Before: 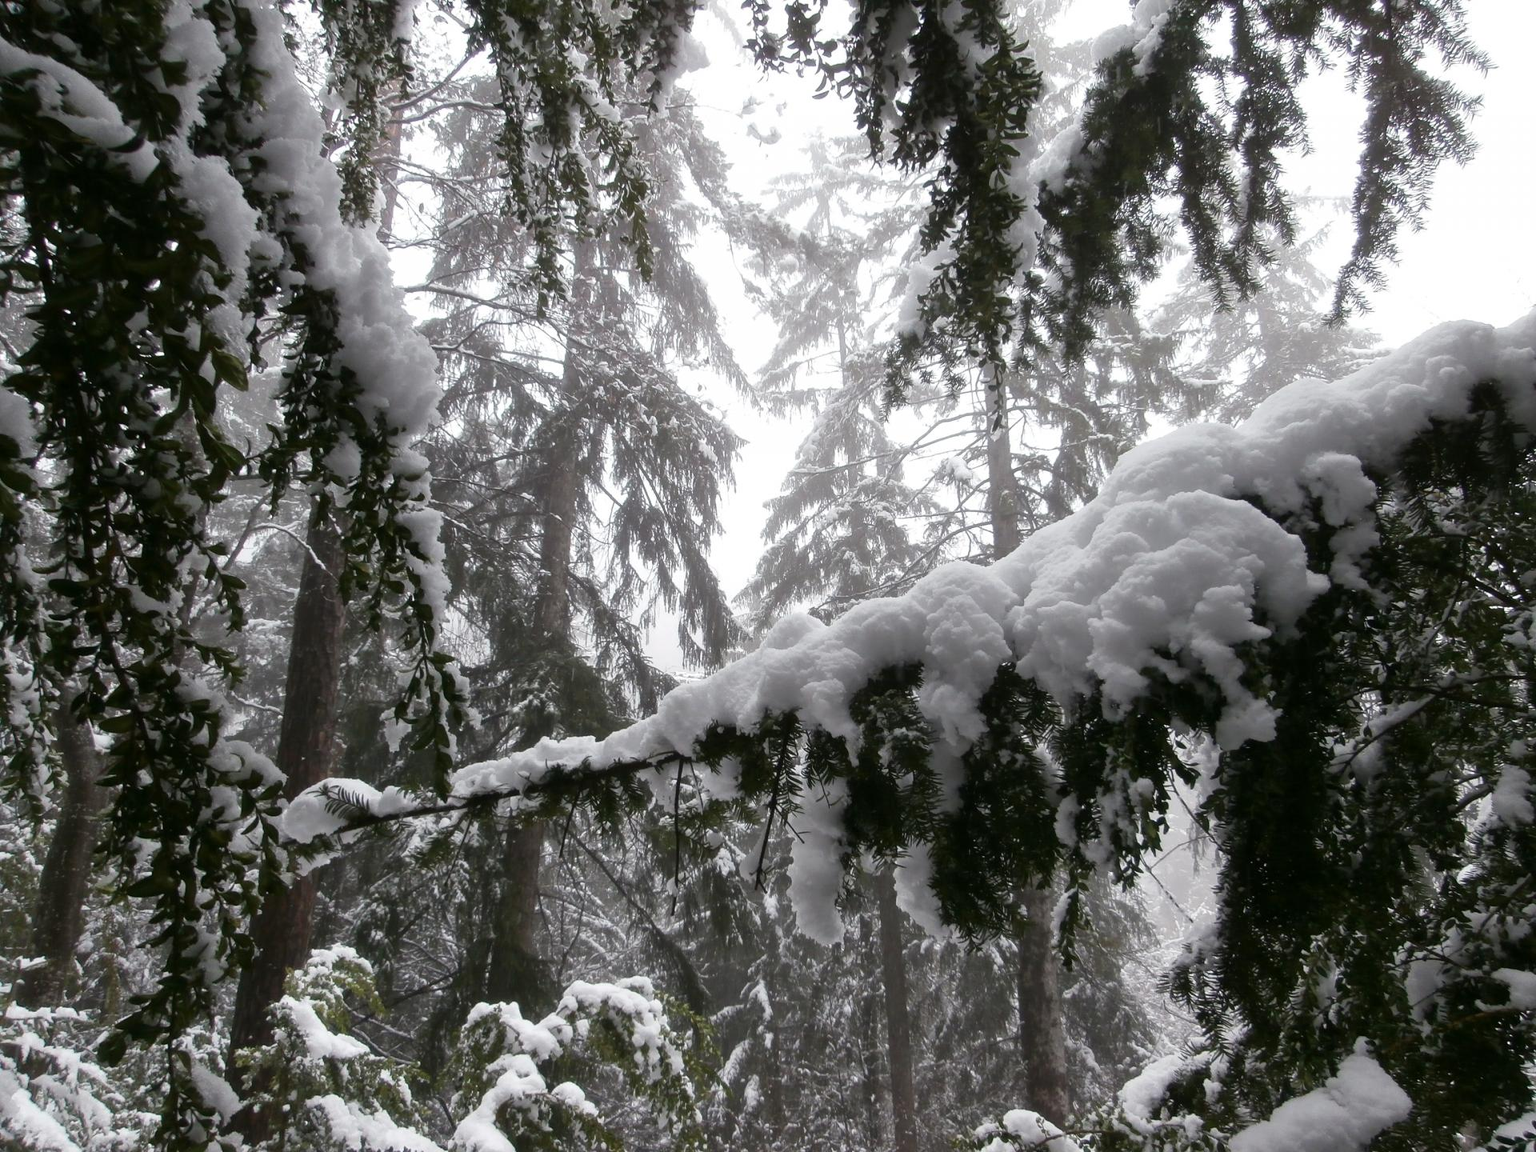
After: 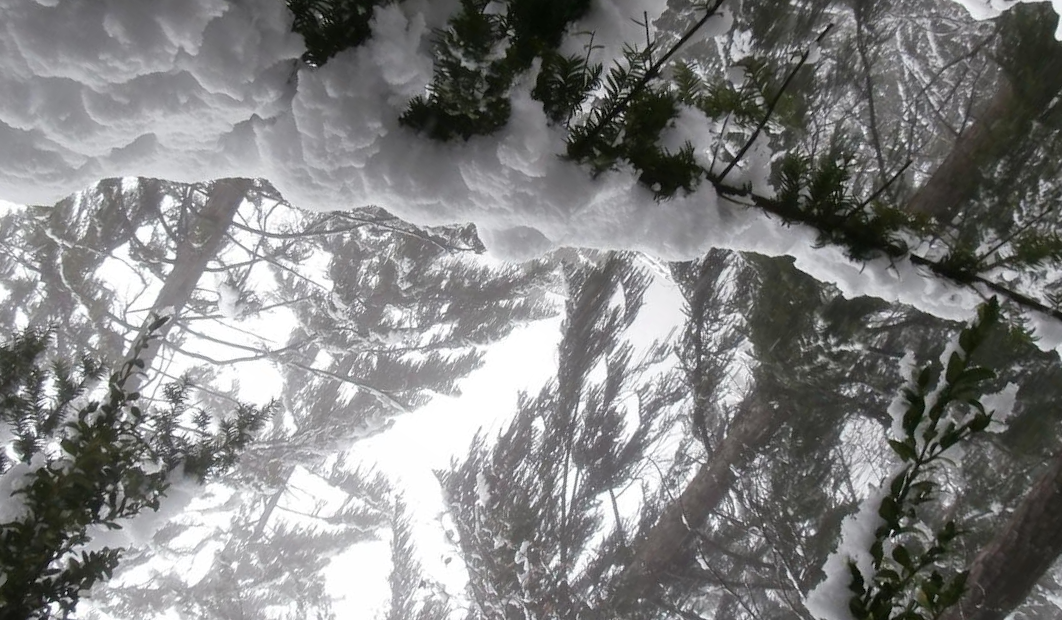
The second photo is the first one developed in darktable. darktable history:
shadows and highlights: shadows 24.77, highlights -25.21
crop and rotate: angle 147.37°, left 9.125%, top 15.649%, right 4.464%, bottom 17.035%
